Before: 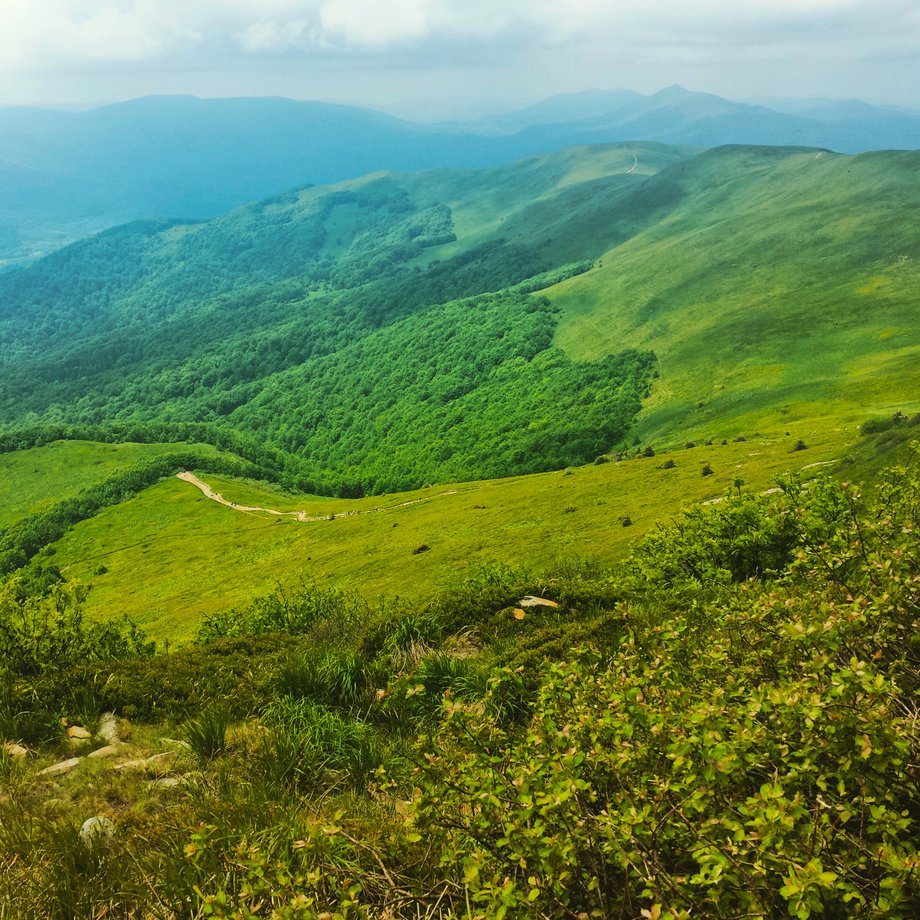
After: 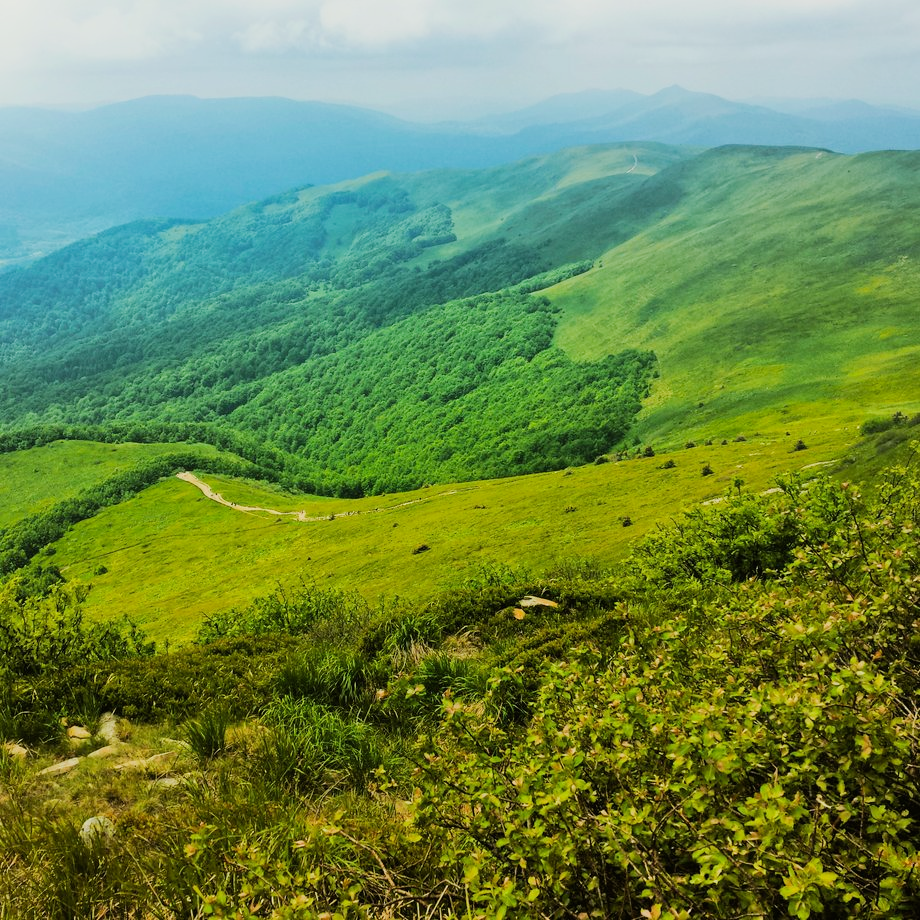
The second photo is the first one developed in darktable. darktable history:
filmic rgb: black relative exposure -7.65 EV, white relative exposure 3.99 EV, hardness 4.01, contrast 1.096, highlights saturation mix -30.35%
exposure: black level correction 0.001, exposure 0.298 EV, compensate highlight preservation false
